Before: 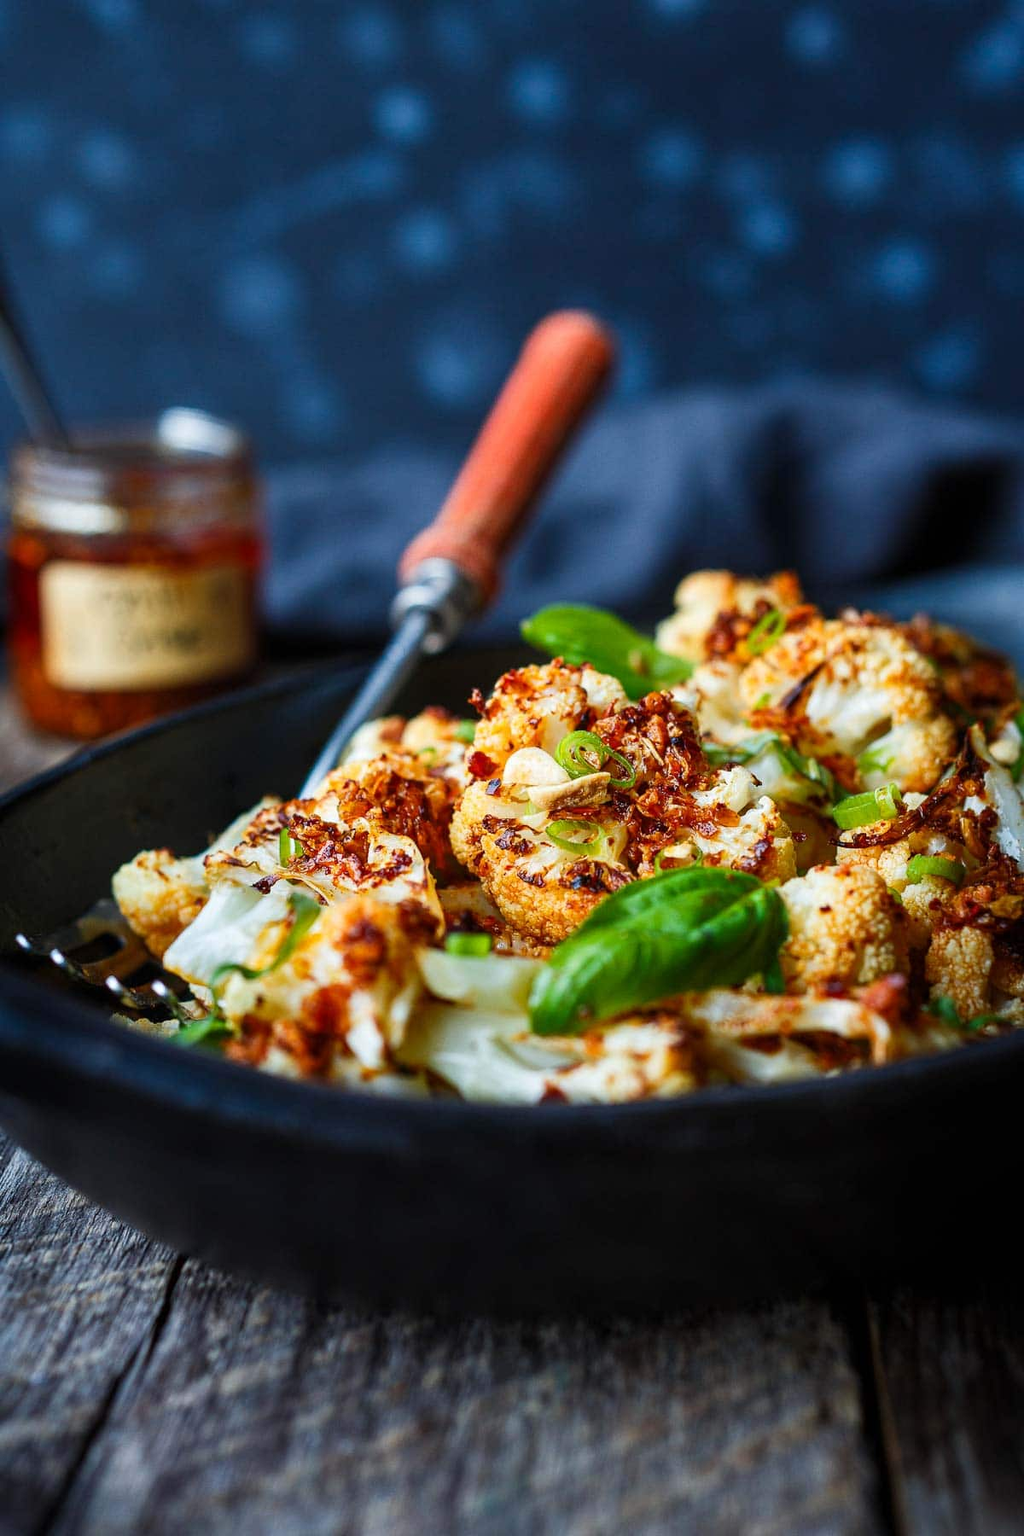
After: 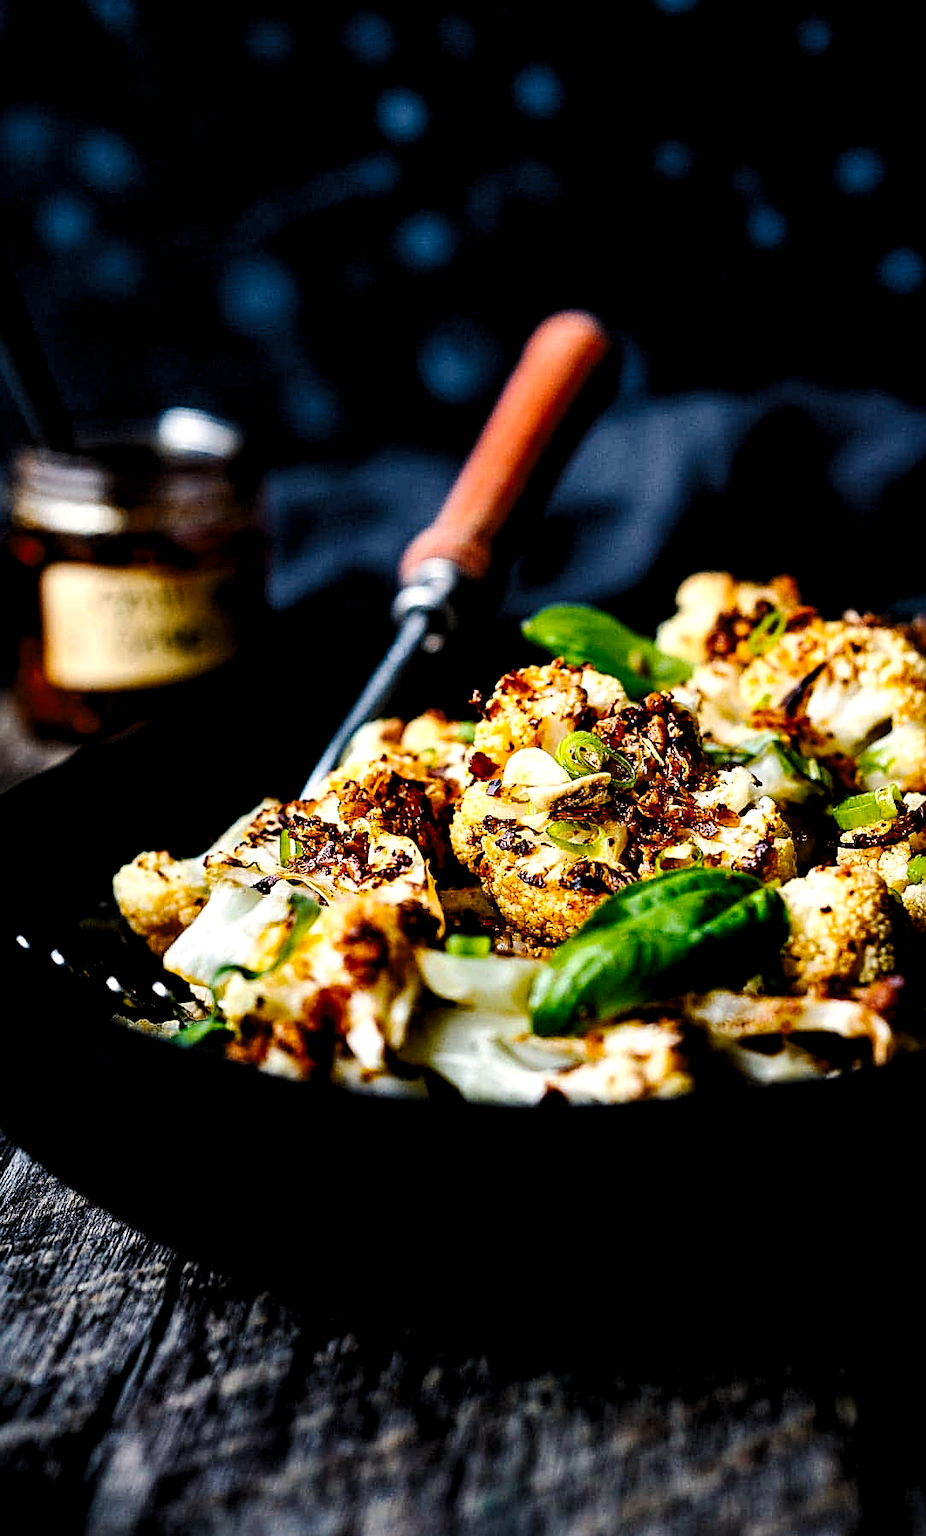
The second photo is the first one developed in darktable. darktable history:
contrast brightness saturation: contrast 0.146, brightness -0.015, saturation 0.103
crop: right 9.511%, bottom 0.049%
levels: levels [0.101, 0.578, 0.953]
color correction: highlights a* 3.9, highlights b* 5.11
sharpen: on, module defaults
local contrast: mode bilateral grid, contrast 11, coarseness 25, detail 115%, midtone range 0.2
tone curve: curves: ch0 [(0, 0) (0.003, 0) (0.011, 0.001) (0.025, 0.003) (0.044, 0.005) (0.069, 0.012) (0.1, 0.023) (0.136, 0.039) (0.177, 0.088) (0.224, 0.15) (0.277, 0.24) (0.335, 0.337) (0.399, 0.437) (0.468, 0.535) (0.543, 0.629) (0.623, 0.71) (0.709, 0.782) (0.801, 0.856) (0.898, 0.94) (1, 1)], preserve colors none
